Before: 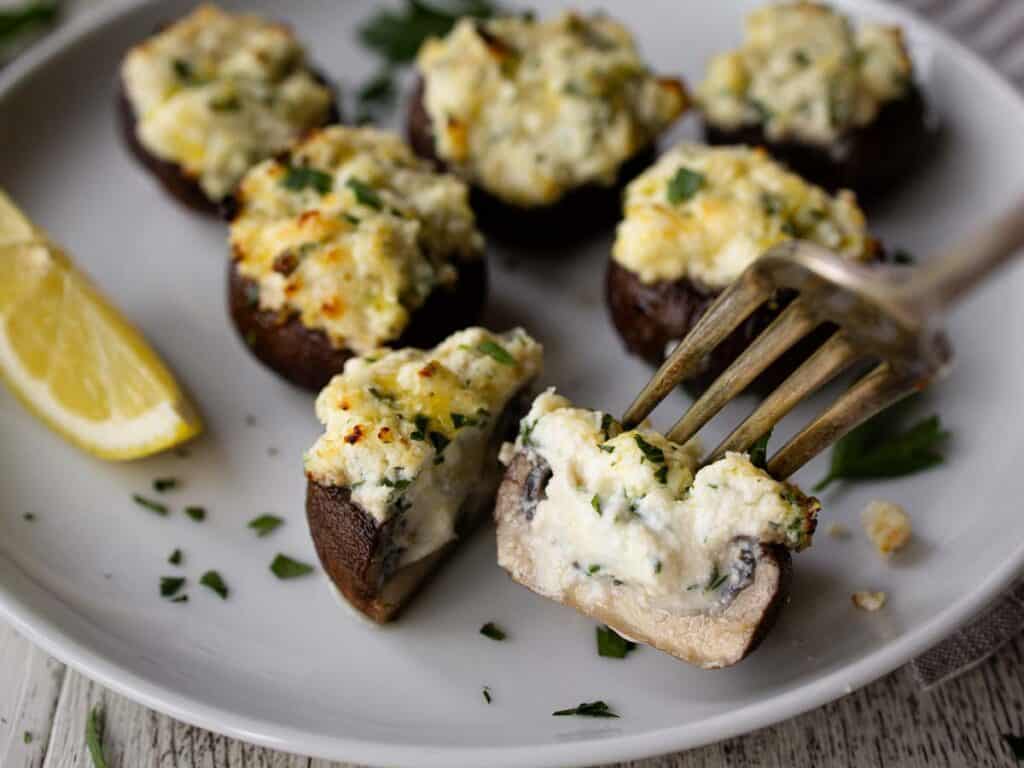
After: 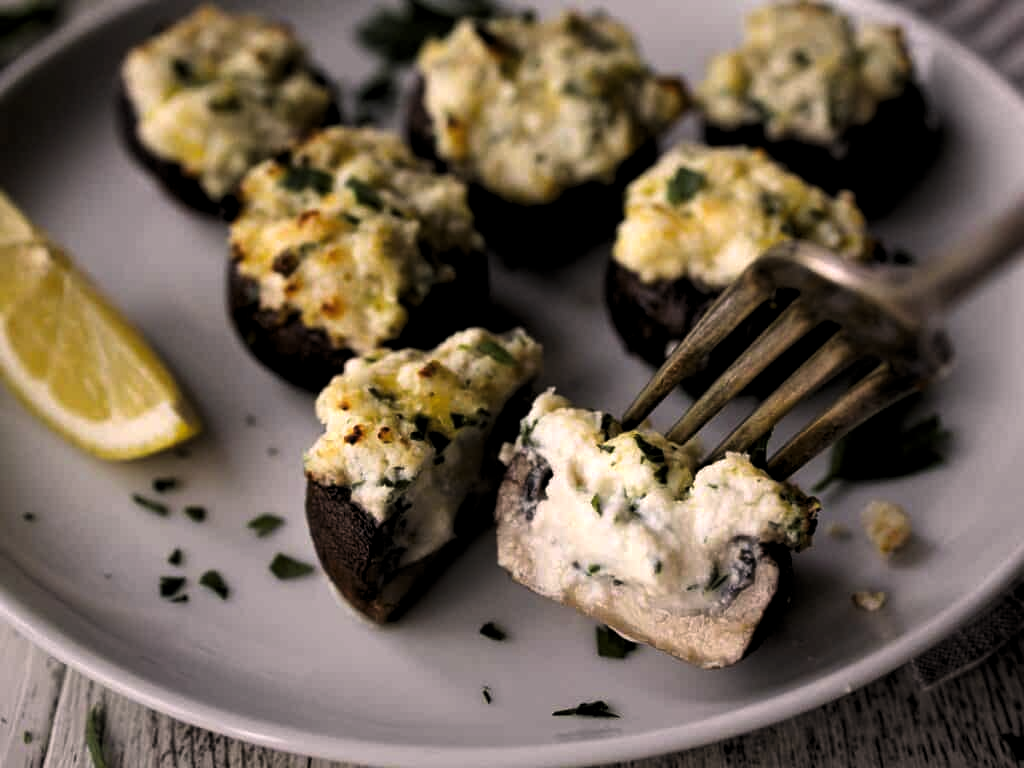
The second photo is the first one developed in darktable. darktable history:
levels: levels [0.101, 0.578, 0.953]
color correction: highlights a* 7.34, highlights b* 4.37
